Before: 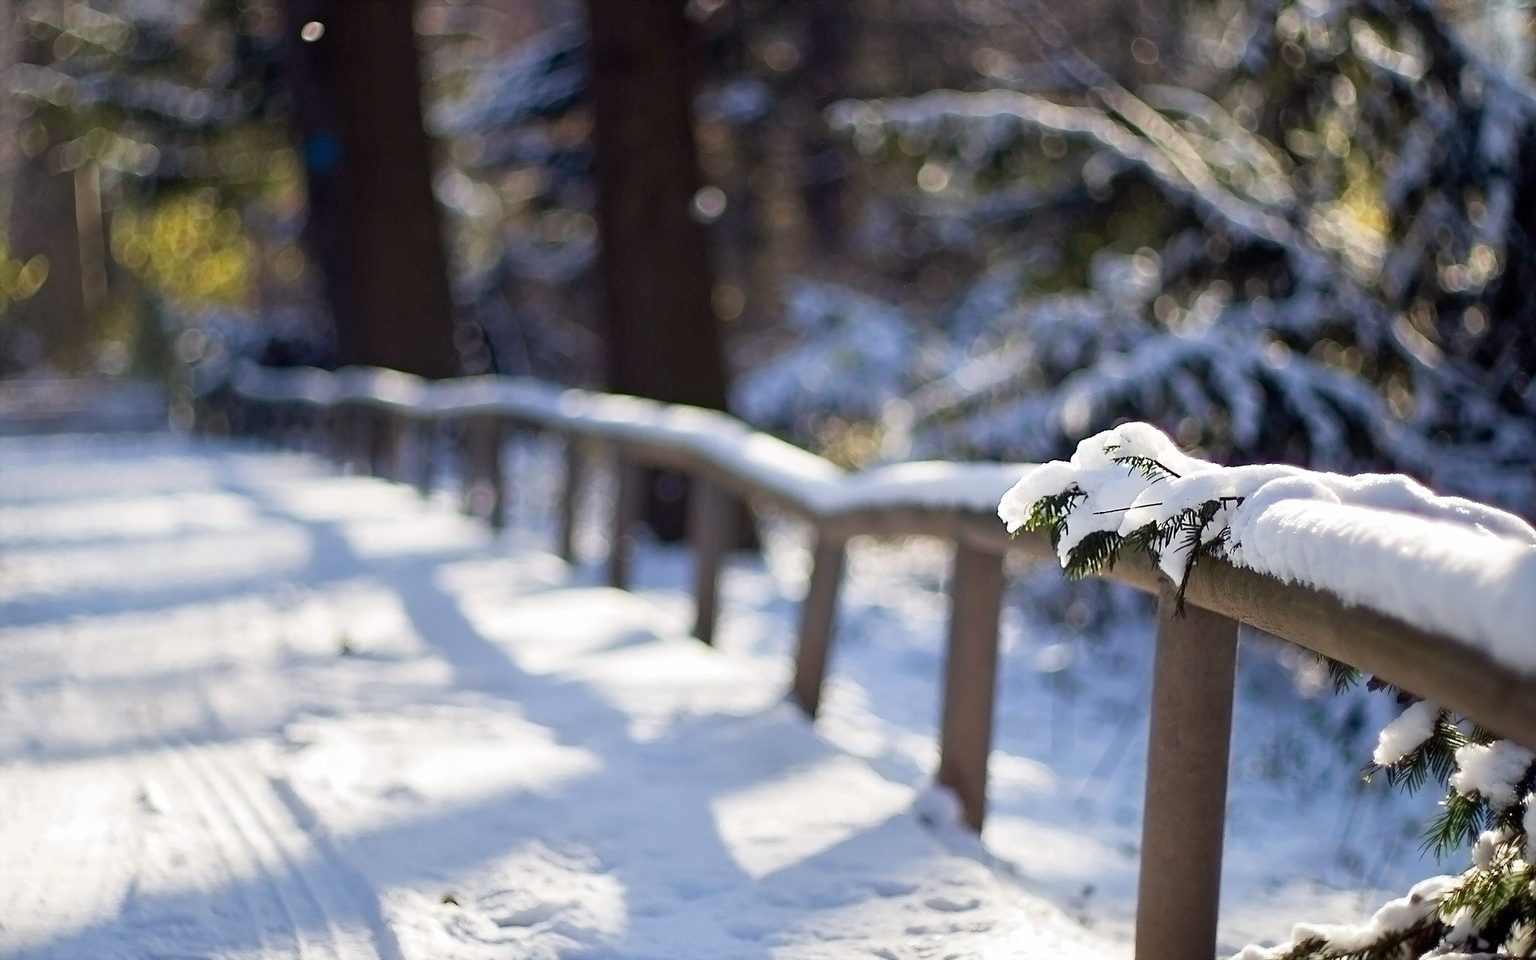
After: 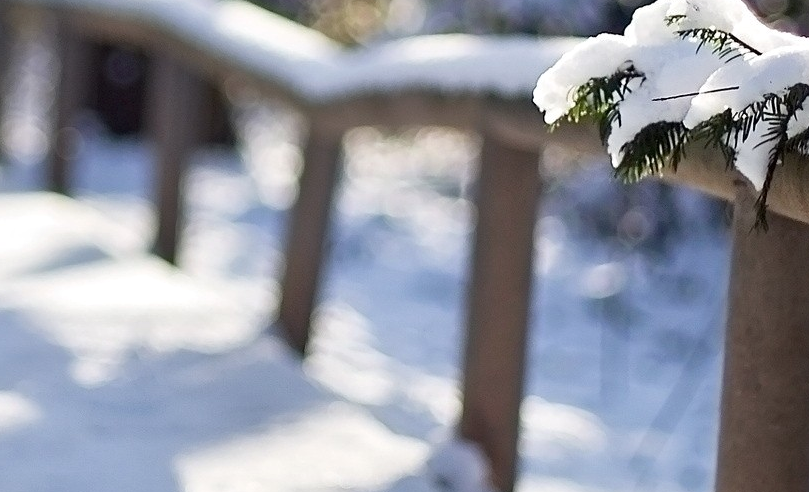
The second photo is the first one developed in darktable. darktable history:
contrast brightness saturation: saturation -0.04
crop: left 37.221%, top 45.169%, right 20.63%, bottom 13.777%
local contrast: mode bilateral grid, contrast 20, coarseness 50, detail 120%, midtone range 0.2
